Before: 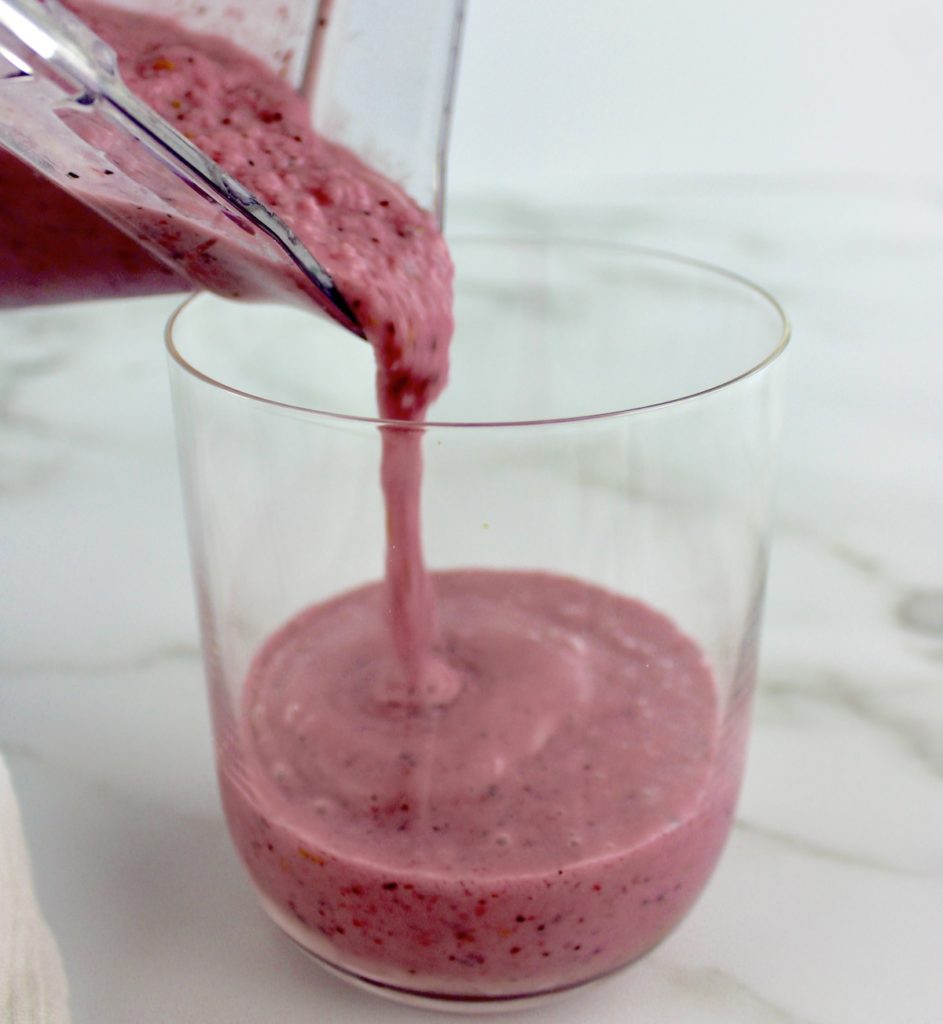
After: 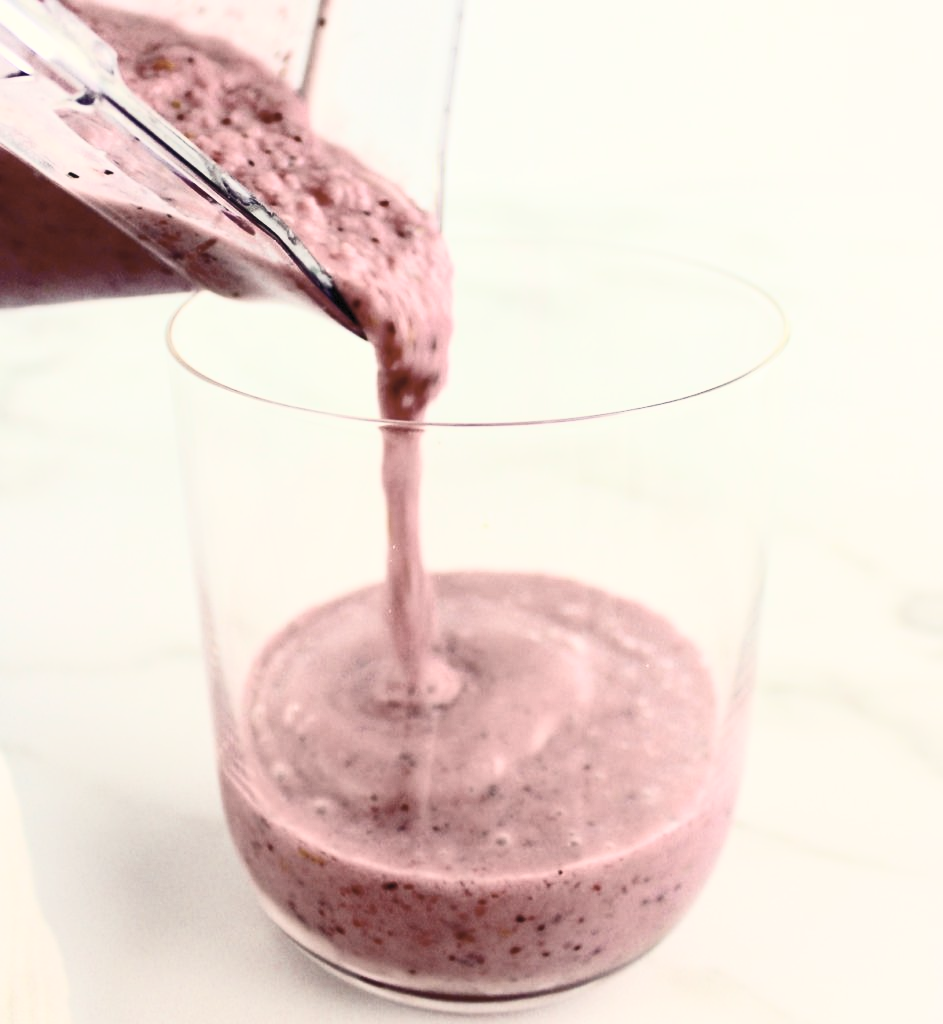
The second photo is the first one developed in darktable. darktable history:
contrast brightness saturation: contrast 0.57, brightness 0.57, saturation -0.34
white balance: red 1.045, blue 0.932
